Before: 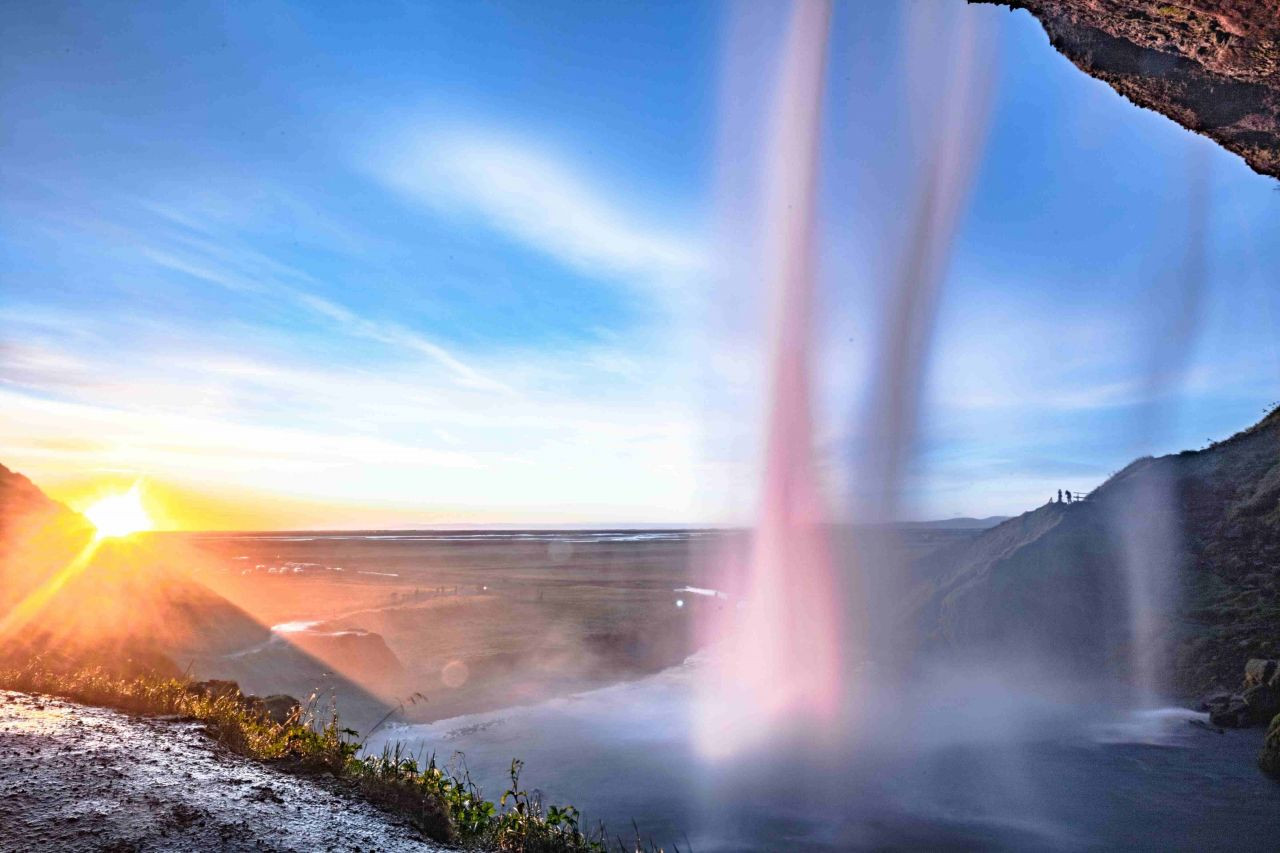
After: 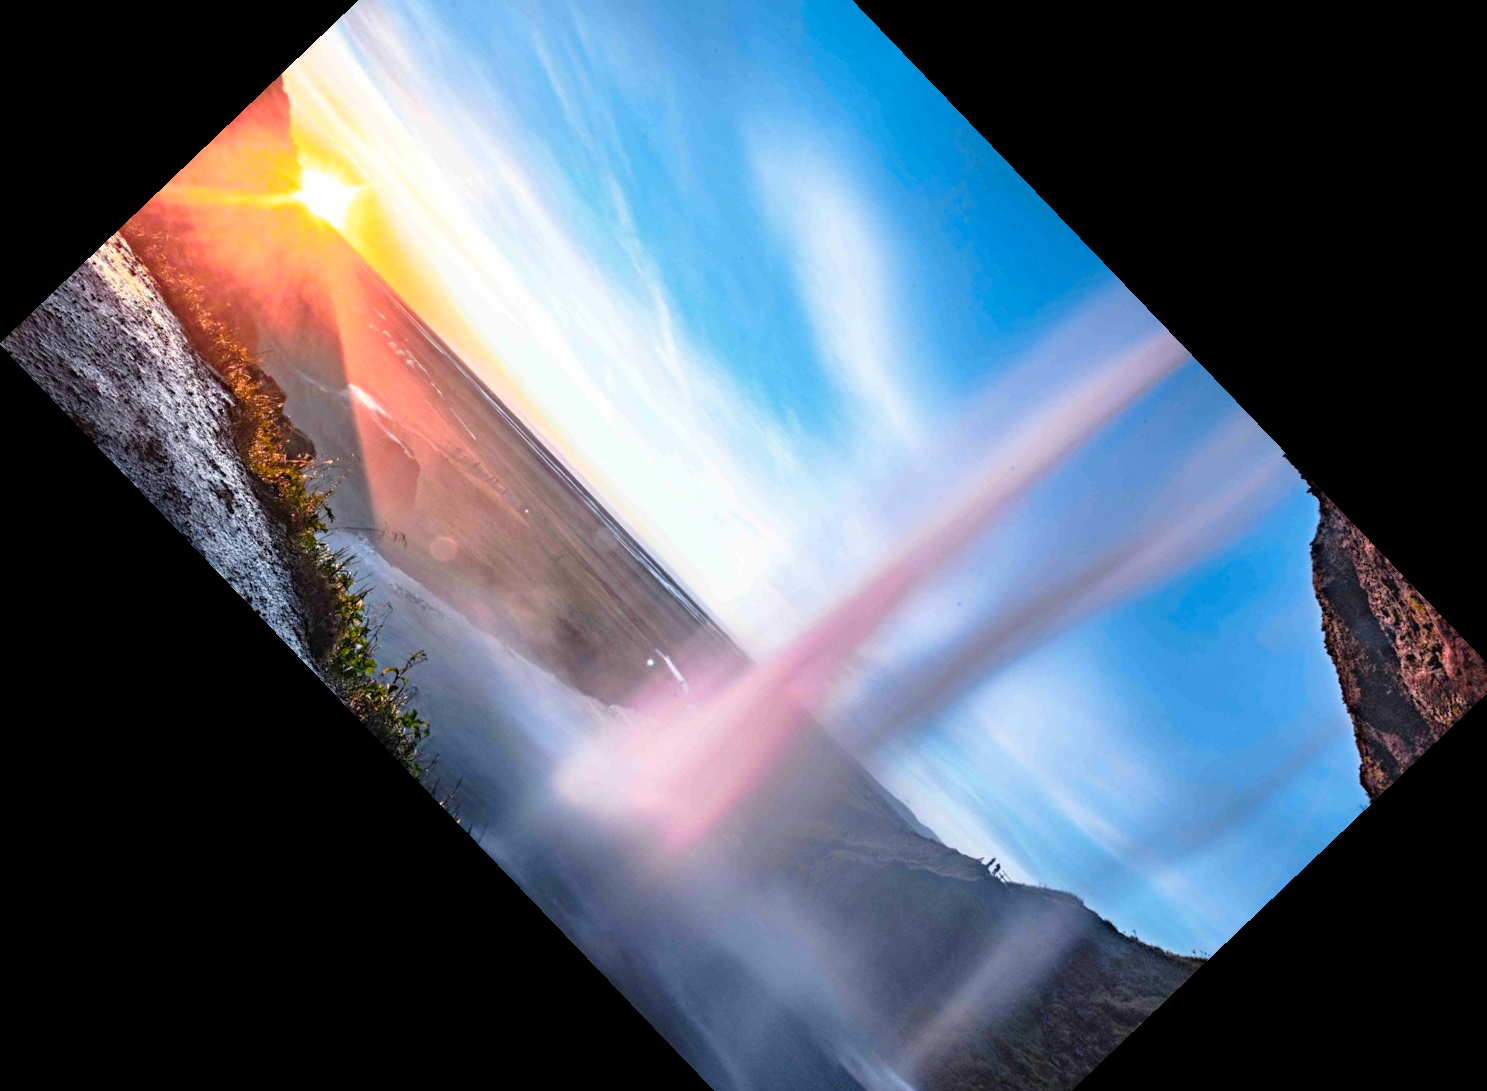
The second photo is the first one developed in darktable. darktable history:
color zones: curves: ch1 [(0.235, 0.558) (0.75, 0.5)]; ch2 [(0.25, 0.462) (0.749, 0.457)], mix 25.94%
crop and rotate: angle -46.26°, top 16.234%, right 0.912%, bottom 11.704%
